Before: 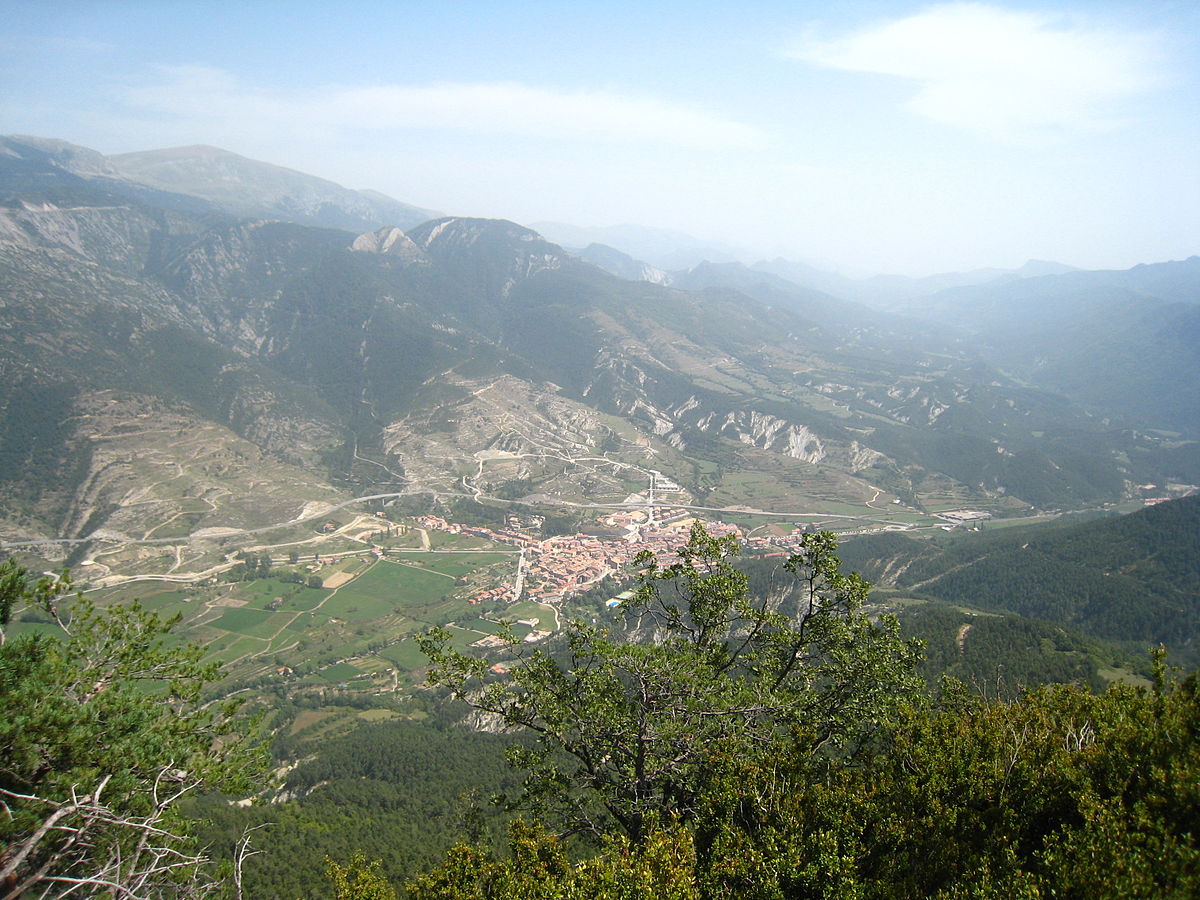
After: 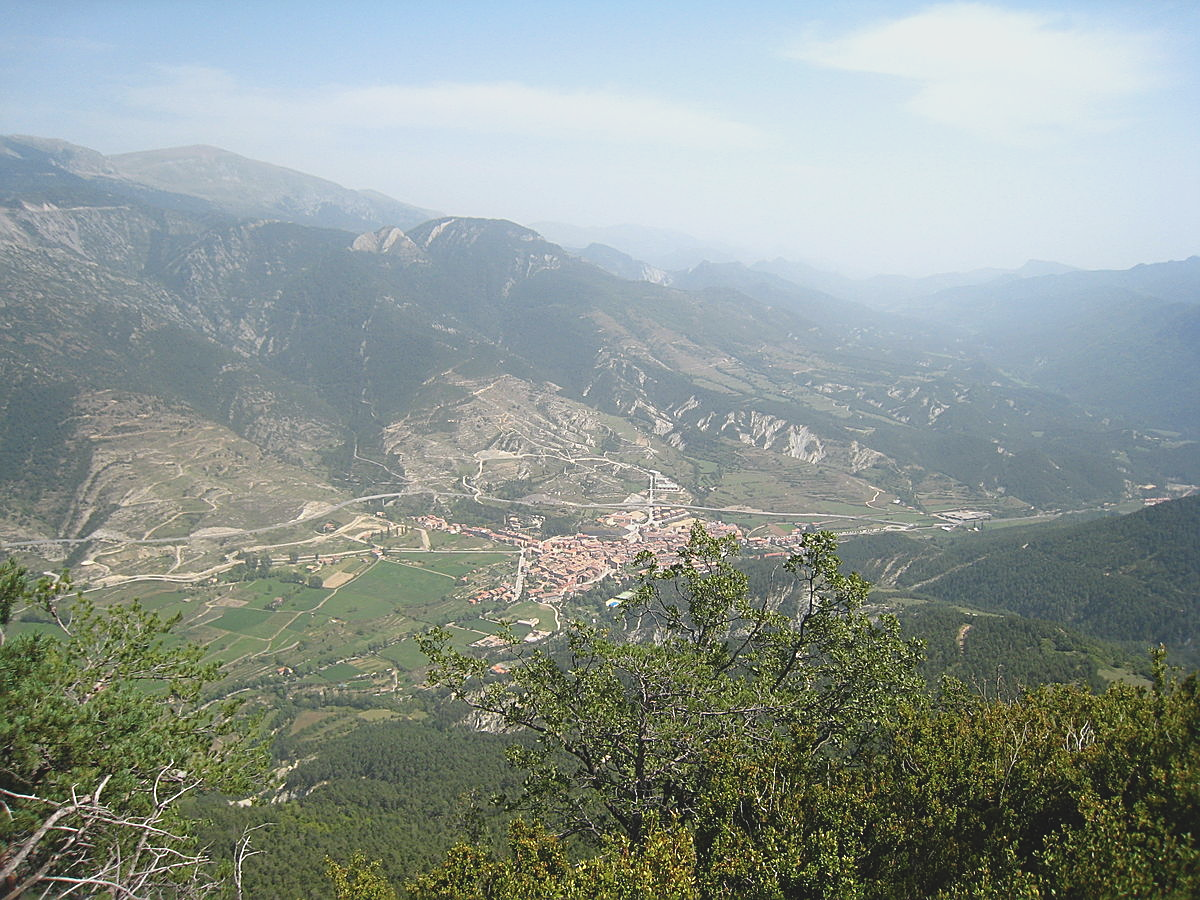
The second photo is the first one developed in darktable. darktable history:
contrast brightness saturation: contrast -0.15, brightness 0.05, saturation -0.12
sharpen: on, module defaults
